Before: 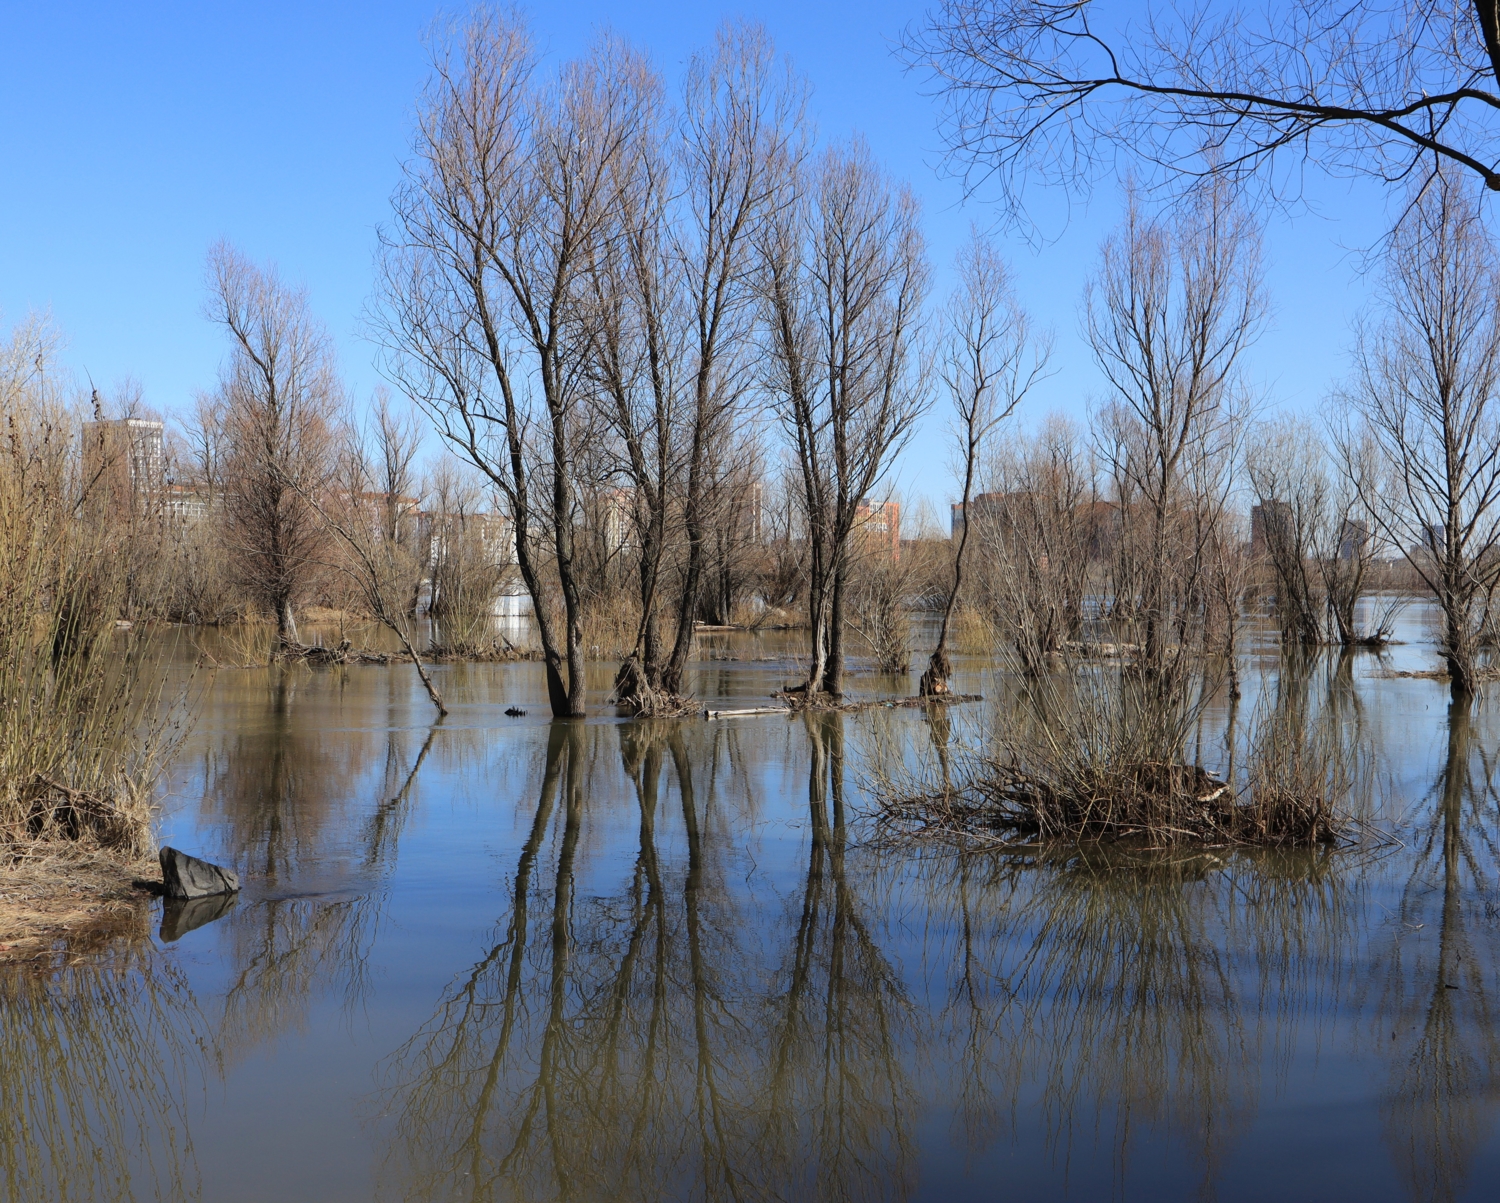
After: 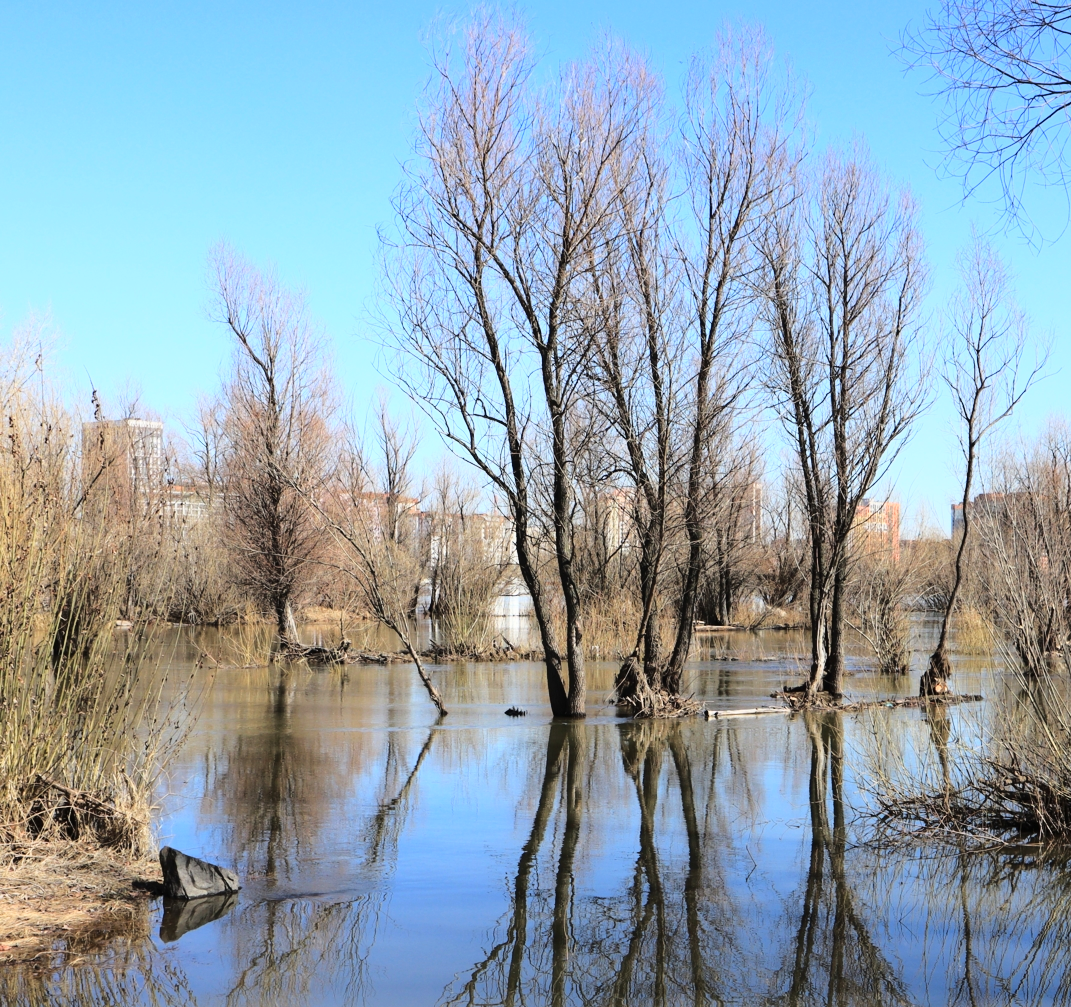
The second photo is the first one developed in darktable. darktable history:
crop: right 28.595%, bottom 16.248%
base curve: curves: ch0 [(0, 0) (0.028, 0.03) (0.121, 0.232) (0.46, 0.748) (0.859, 0.968) (1, 1)]
